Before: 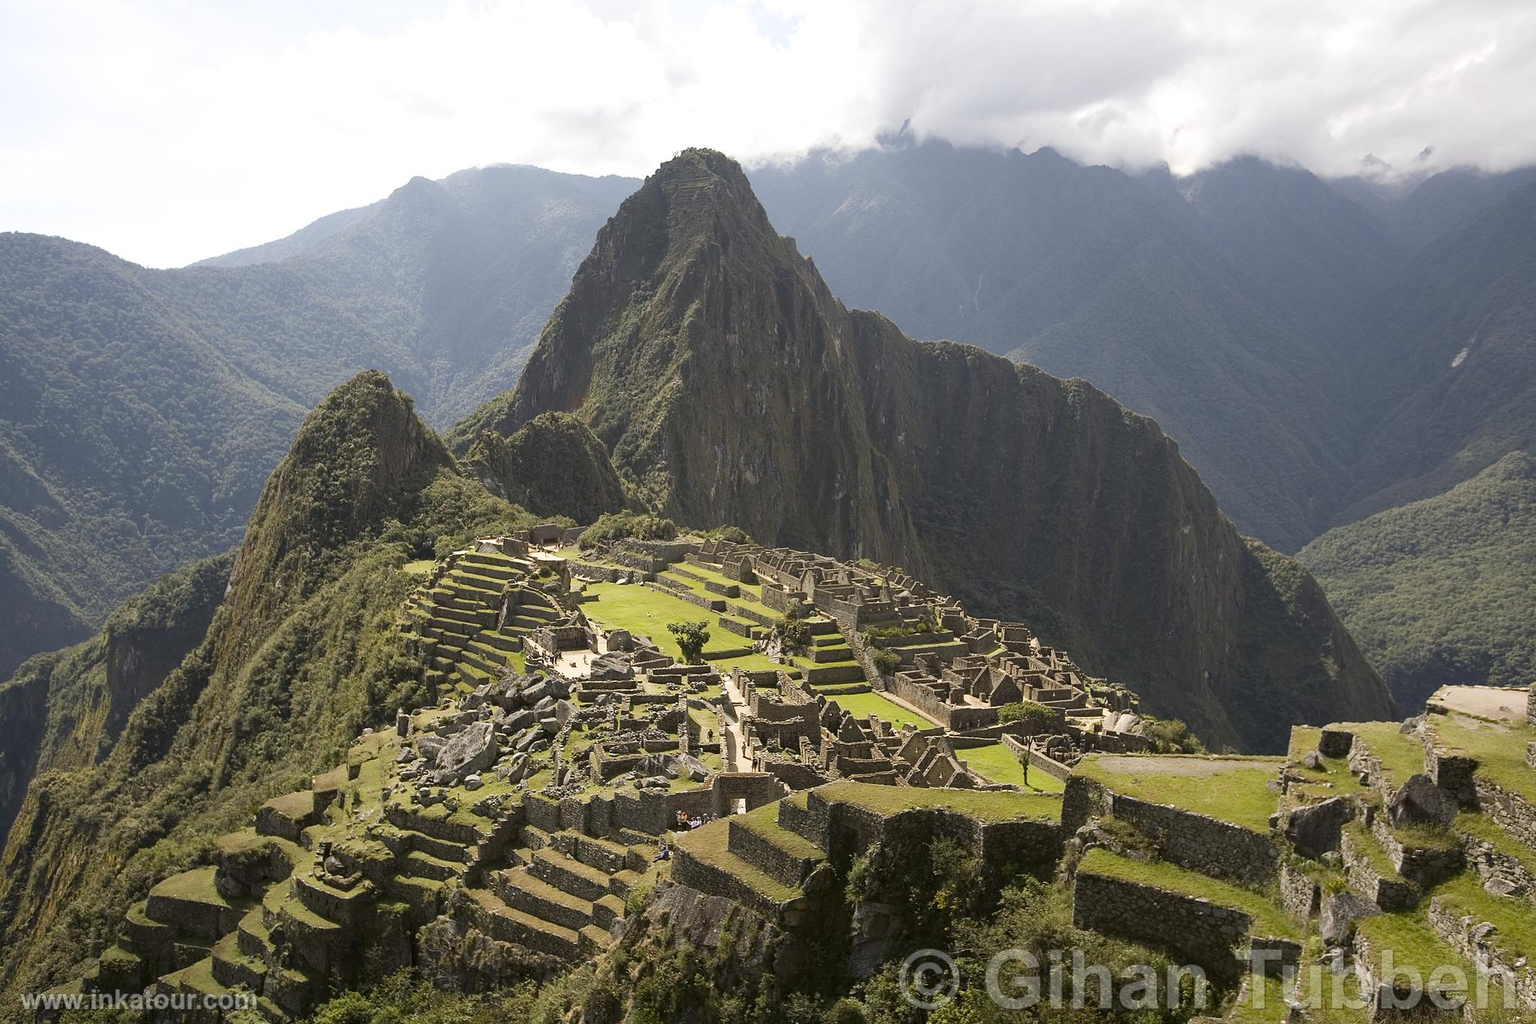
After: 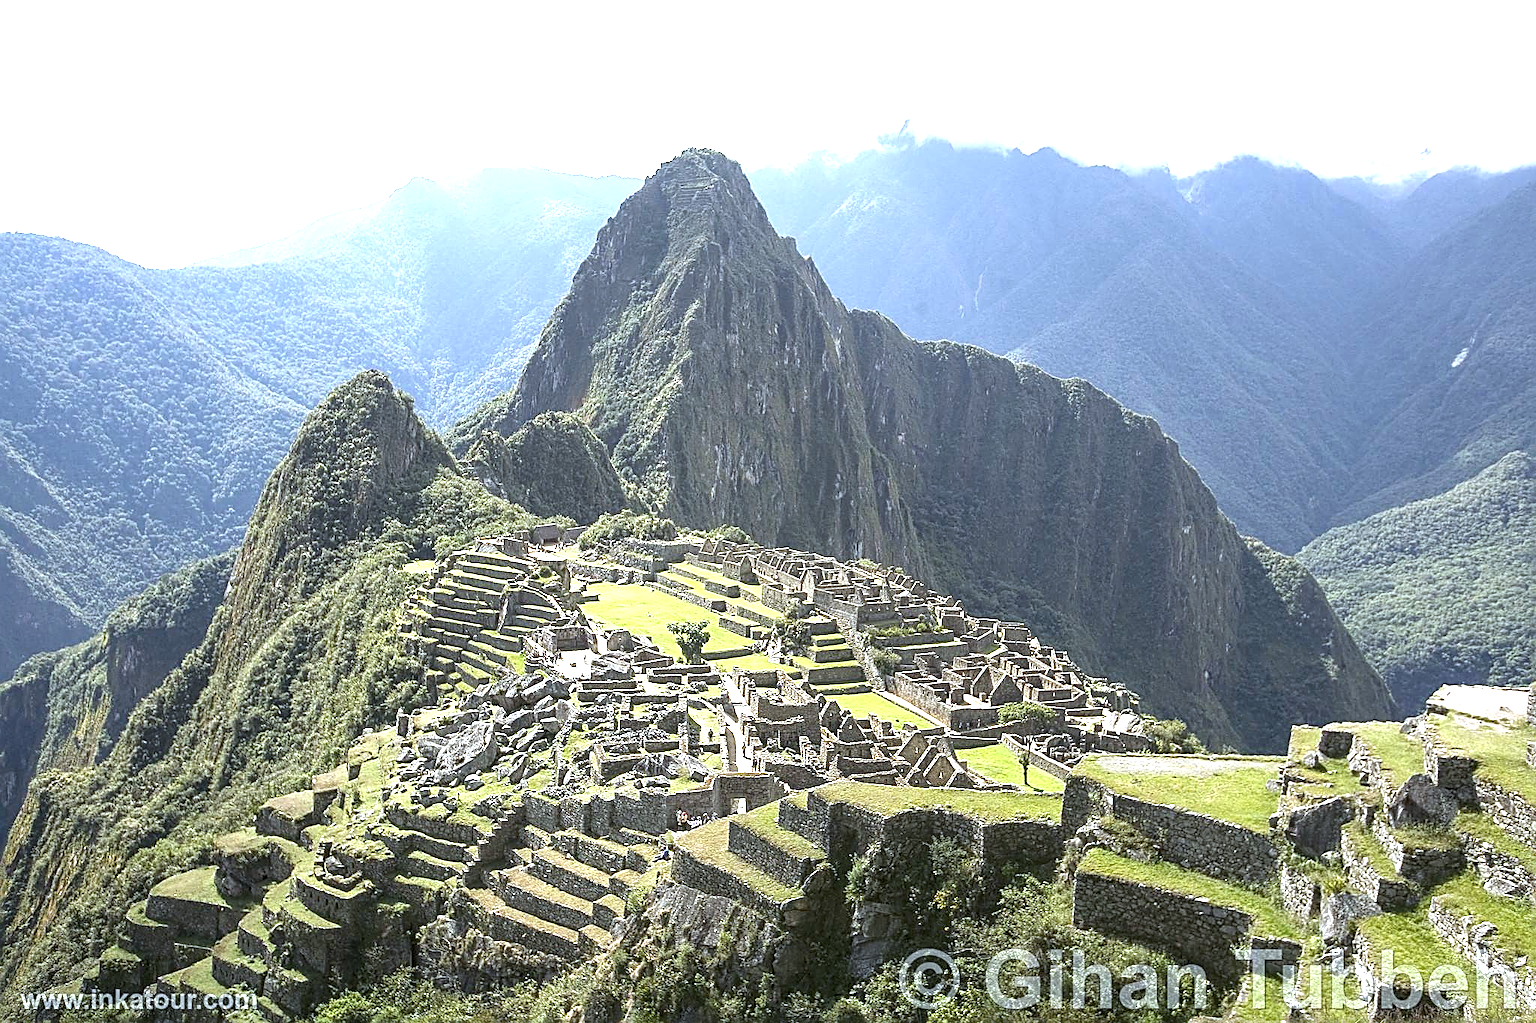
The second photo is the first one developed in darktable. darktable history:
local contrast: detail 130%
color calibration: illuminant as shot in camera, x 0.379, y 0.381, temperature 4097.35 K
sharpen: radius 2.604, amount 0.694
exposure: black level correction 0, exposure 1.199 EV, compensate highlight preservation false
